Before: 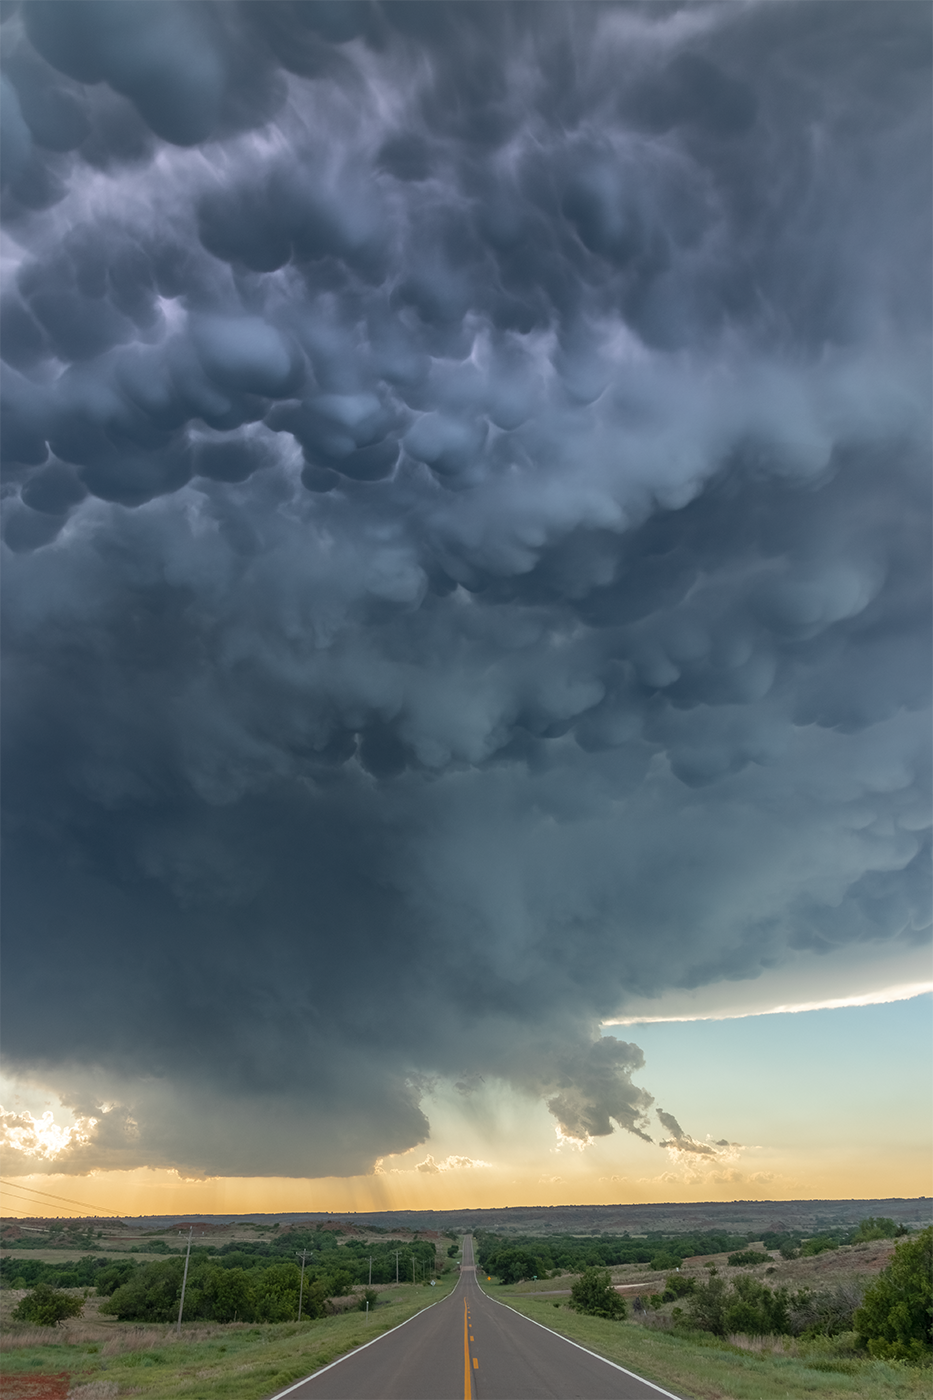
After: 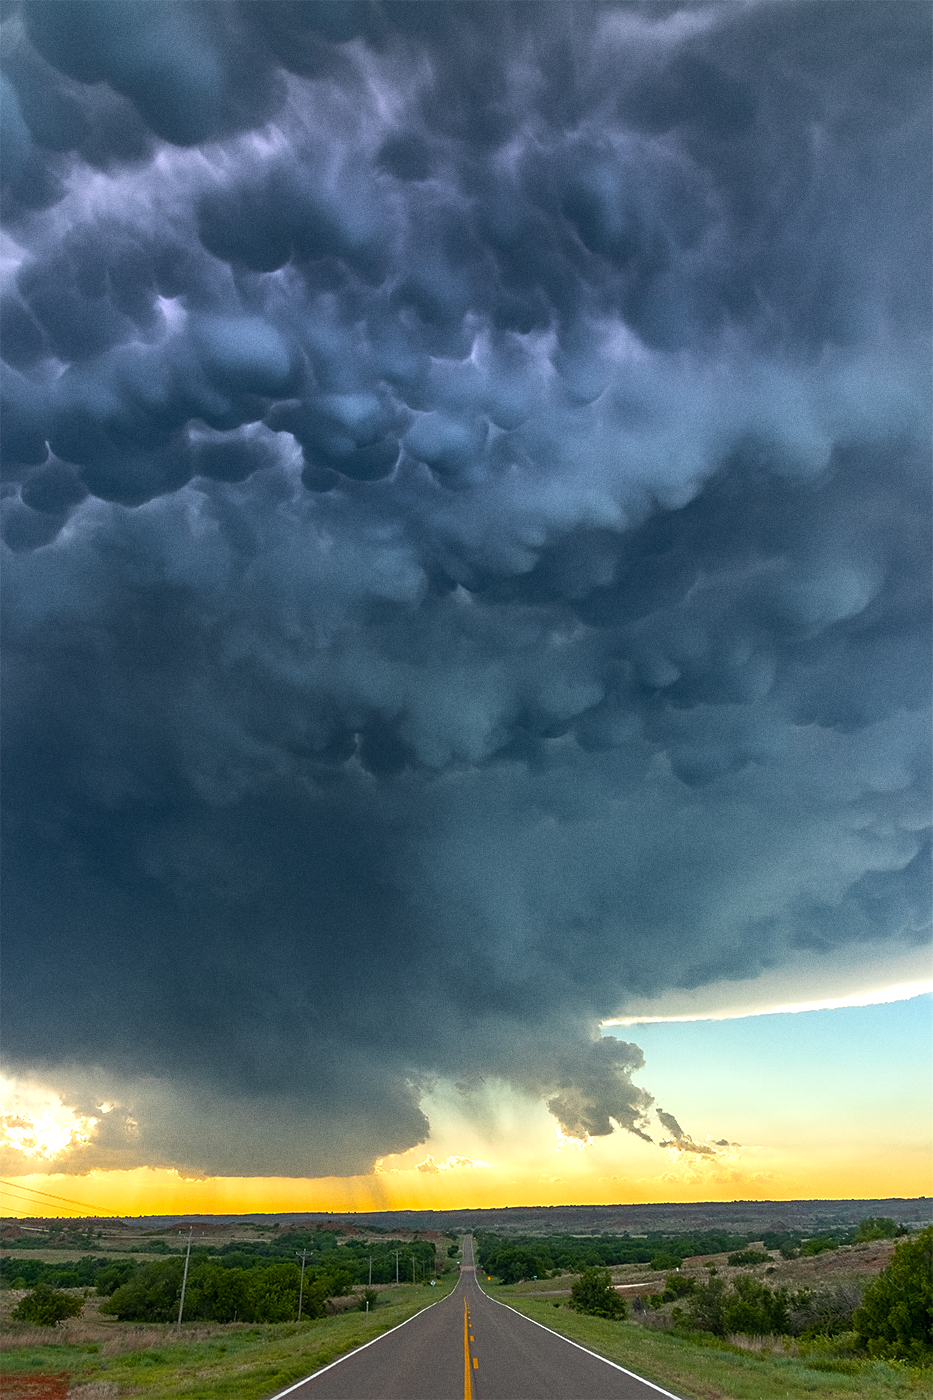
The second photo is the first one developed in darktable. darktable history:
sharpen: radius 1.864, amount 0.398, threshold 1.271
color balance rgb: linear chroma grading › global chroma 9%, perceptual saturation grading › global saturation 36%, perceptual brilliance grading › global brilliance 15%, perceptual brilliance grading › shadows -35%, global vibrance 15%
grain: coarseness 0.47 ISO
